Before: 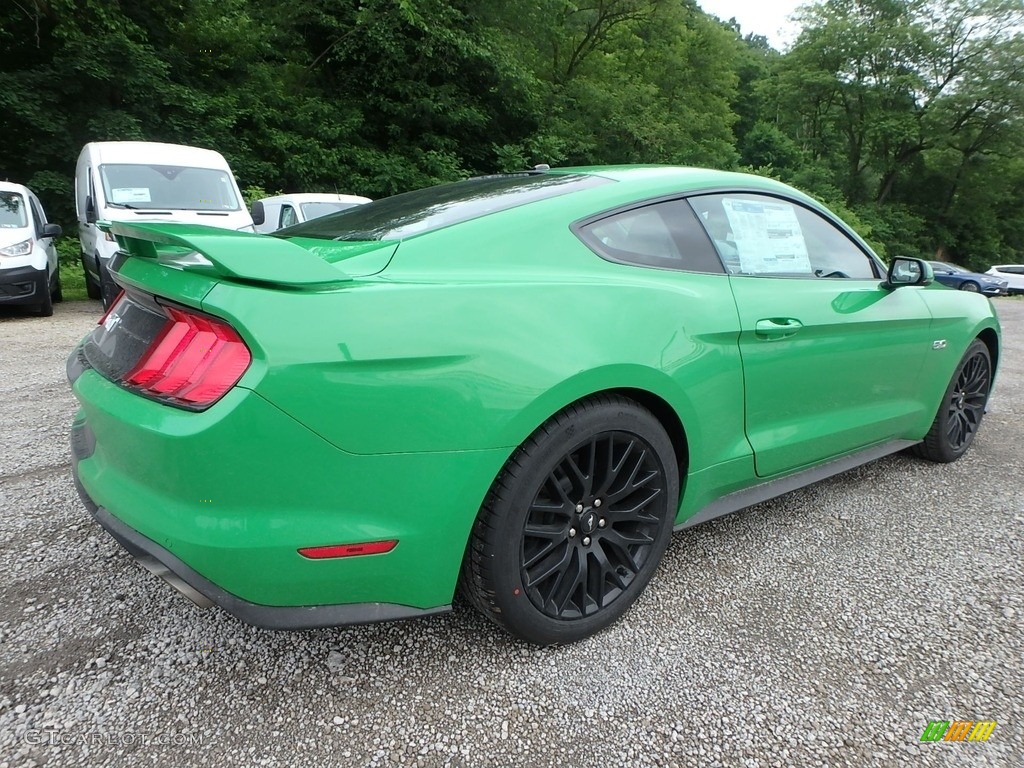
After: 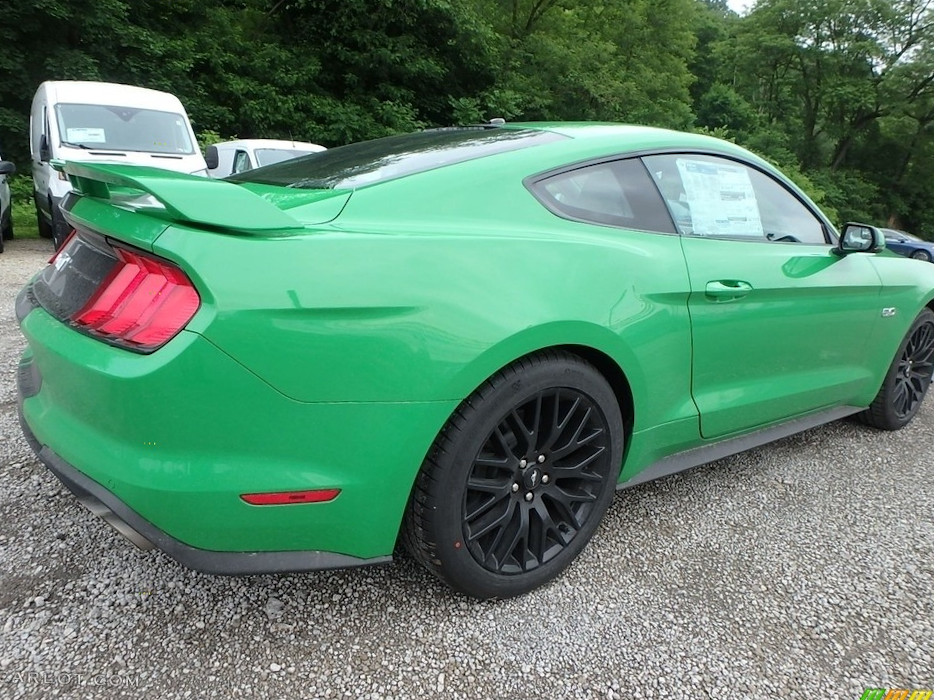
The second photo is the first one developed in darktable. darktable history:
crop and rotate: angle -1.96°, left 3.097%, top 4.154%, right 1.586%, bottom 0.529%
tone equalizer: on, module defaults
